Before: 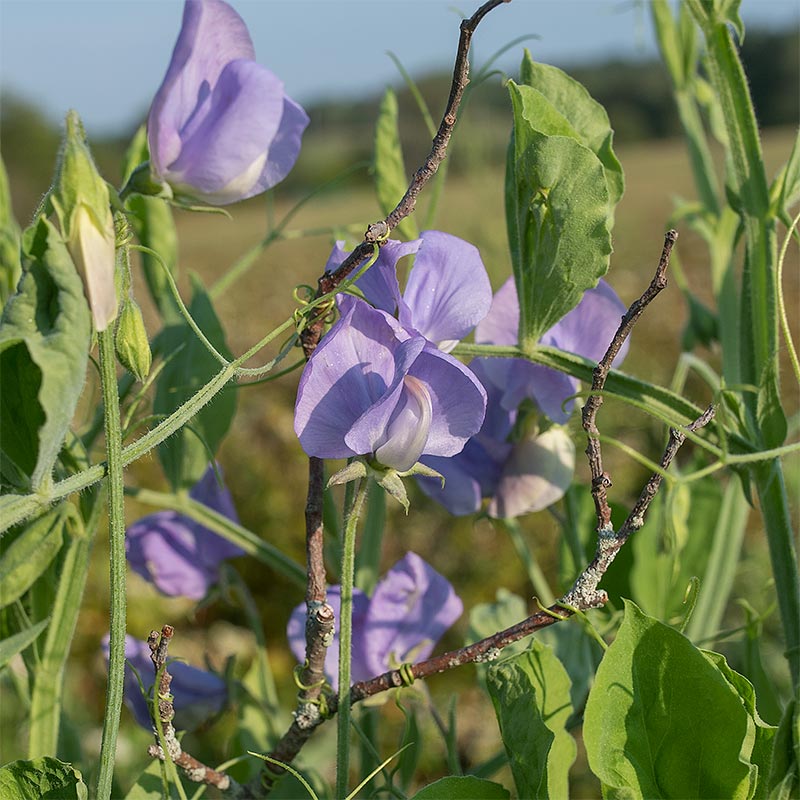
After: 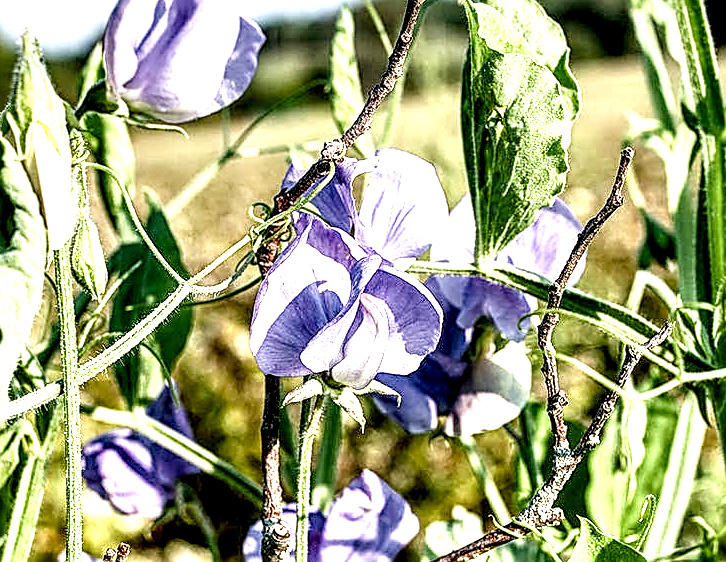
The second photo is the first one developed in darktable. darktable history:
exposure: exposure 1 EV, compensate highlight preservation false
crop: left 5.596%, top 10.314%, right 3.534%, bottom 19.395%
local contrast: highlights 115%, shadows 42%, detail 293%
sharpen: radius 2.531, amount 0.628
filmic rgb: black relative exposure -5 EV, white relative exposure 3.5 EV, hardness 3.19, contrast 1.2, highlights saturation mix -50%
color balance rgb: perceptual saturation grading › global saturation 25%, perceptual saturation grading › highlights -50%, perceptual saturation grading › shadows 30%, perceptual brilliance grading › global brilliance 12%, global vibrance 20%
